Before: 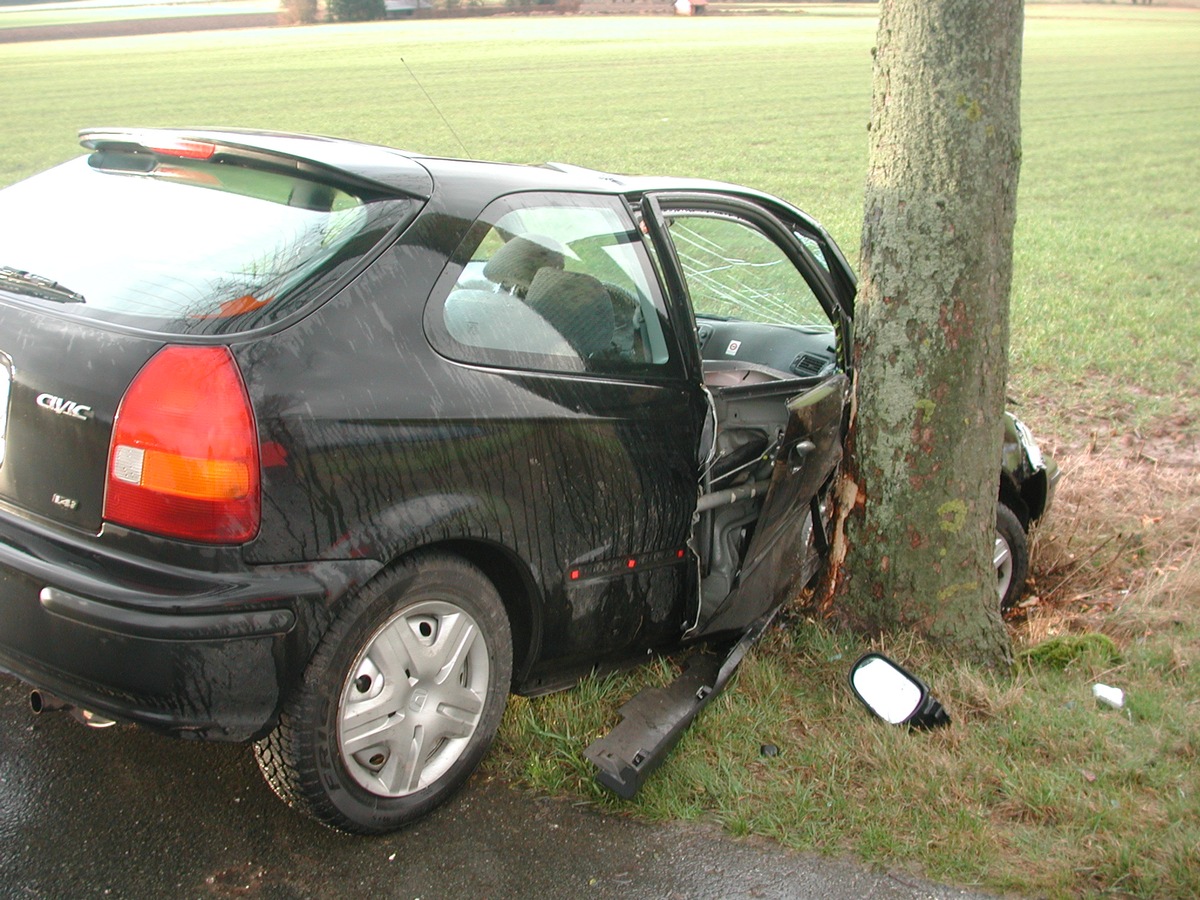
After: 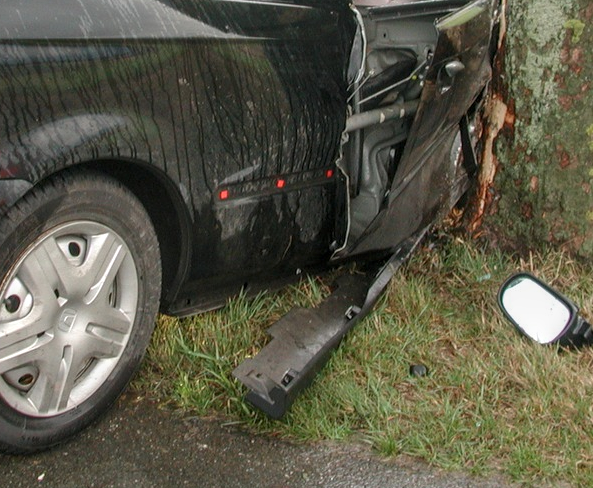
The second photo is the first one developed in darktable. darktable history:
crop: left 29.288%, top 42.295%, right 21.217%, bottom 3.475%
local contrast: highlights 1%, shadows 4%, detail 134%
